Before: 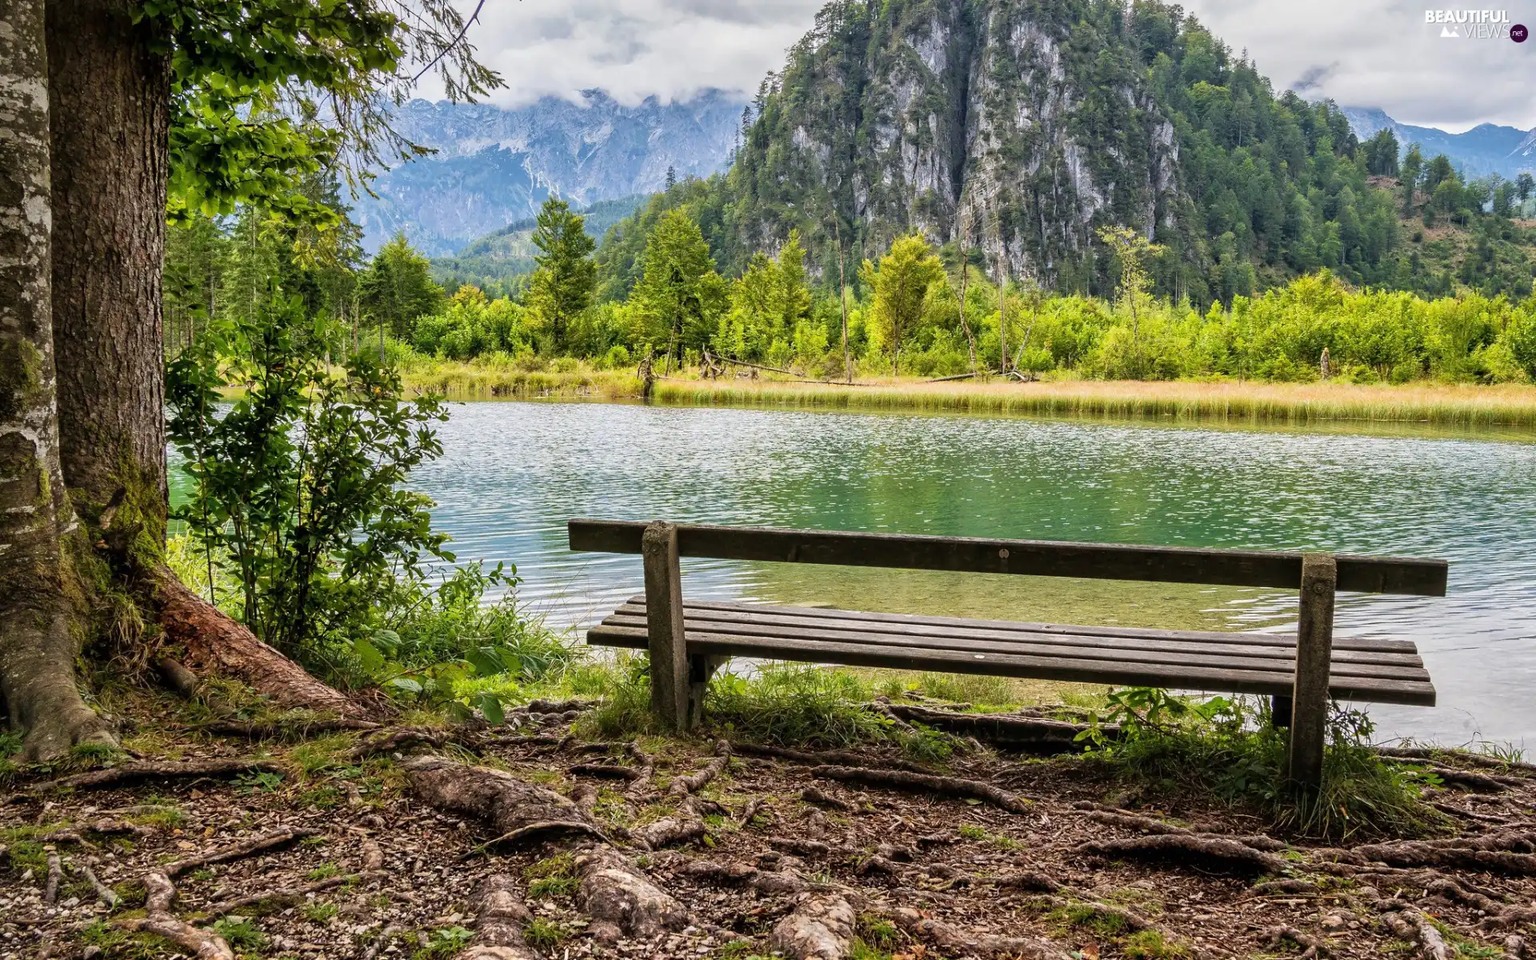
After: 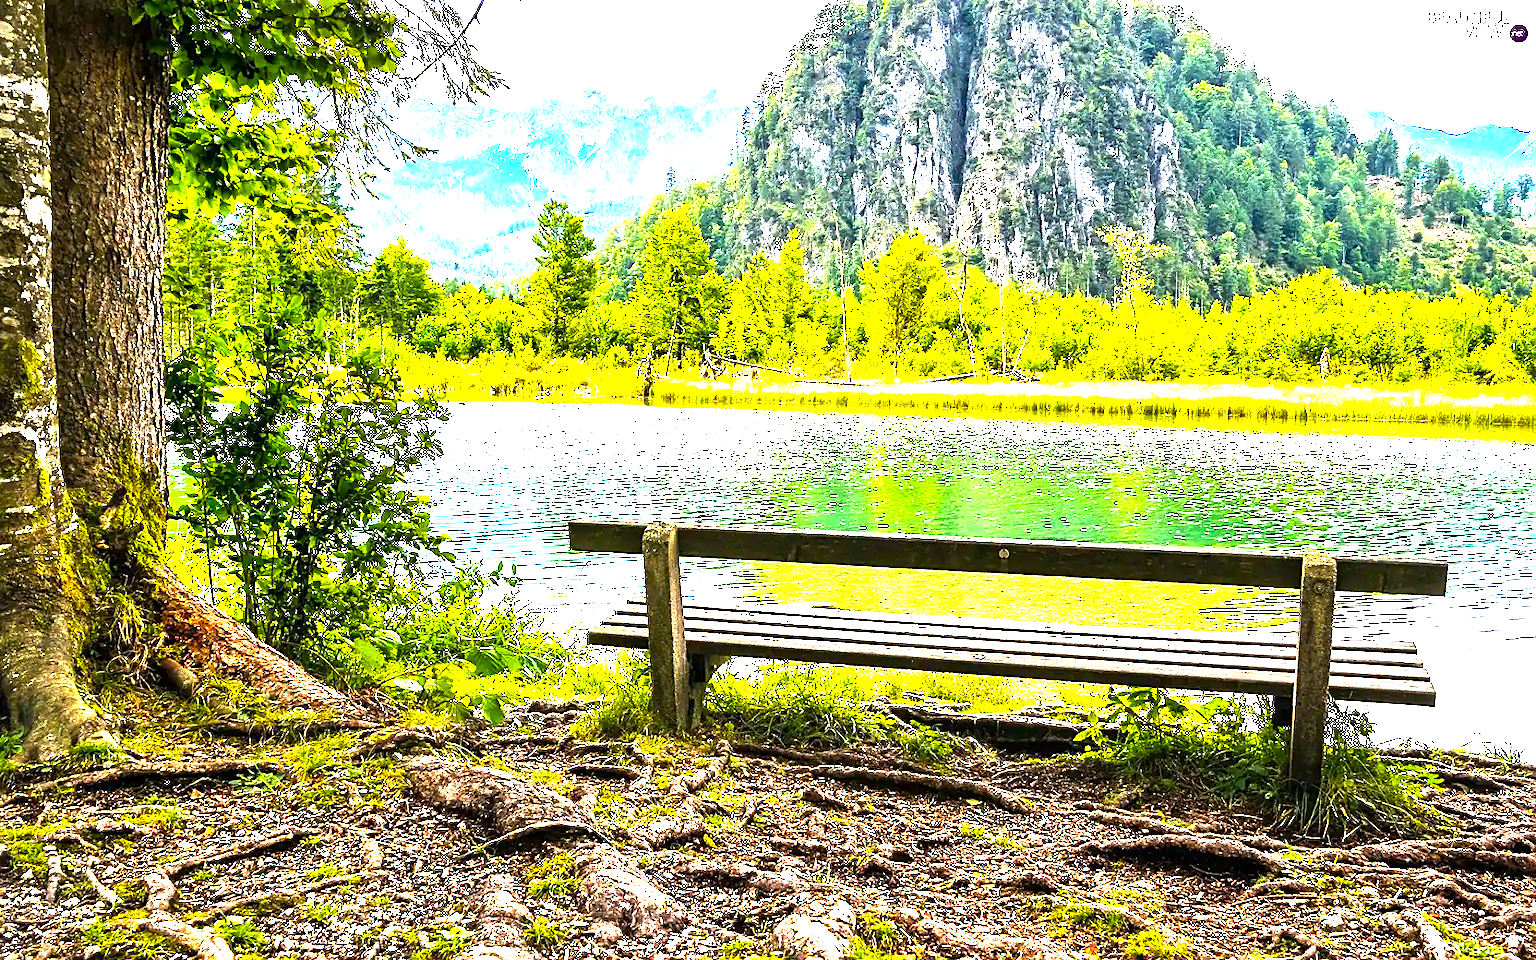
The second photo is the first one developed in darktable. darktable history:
sharpen: on, module defaults
color balance rgb: shadows lift › chroma 2.005%, shadows lift › hue 216.03°, perceptual saturation grading › global saturation 30.004%, perceptual brilliance grading › global brilliance 34.845%, perceptual brilliance grading › highlights 50.63%, perceptual brilliance grading › mid-tones 59.166%, perceptual brilliance grading › shadows 34.308%, global vibrance 20%
